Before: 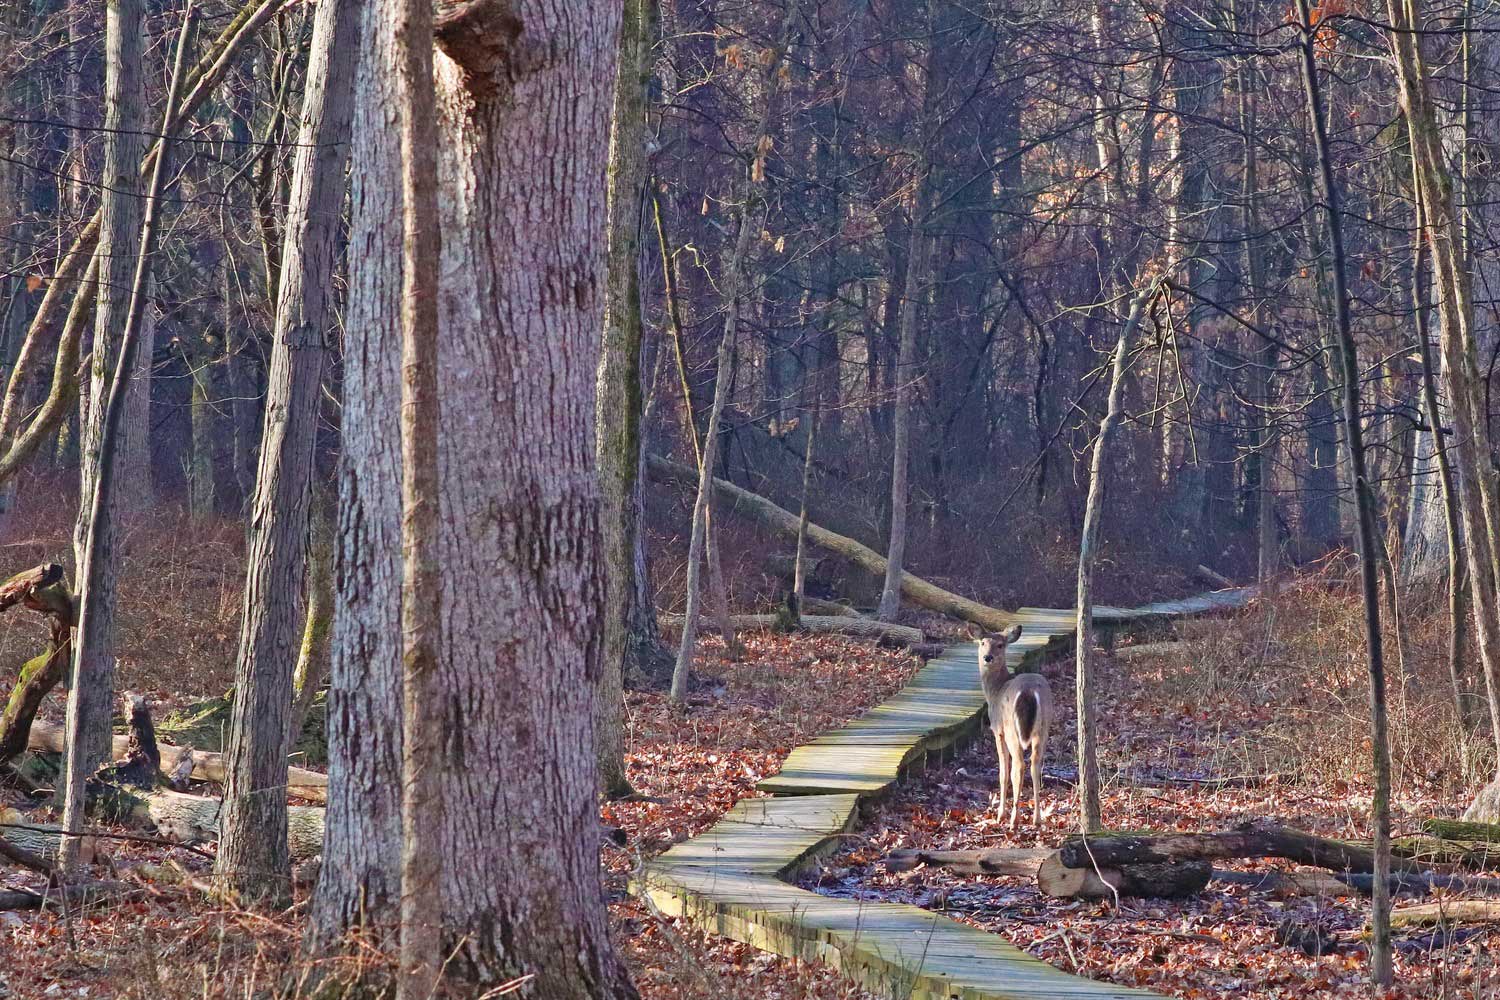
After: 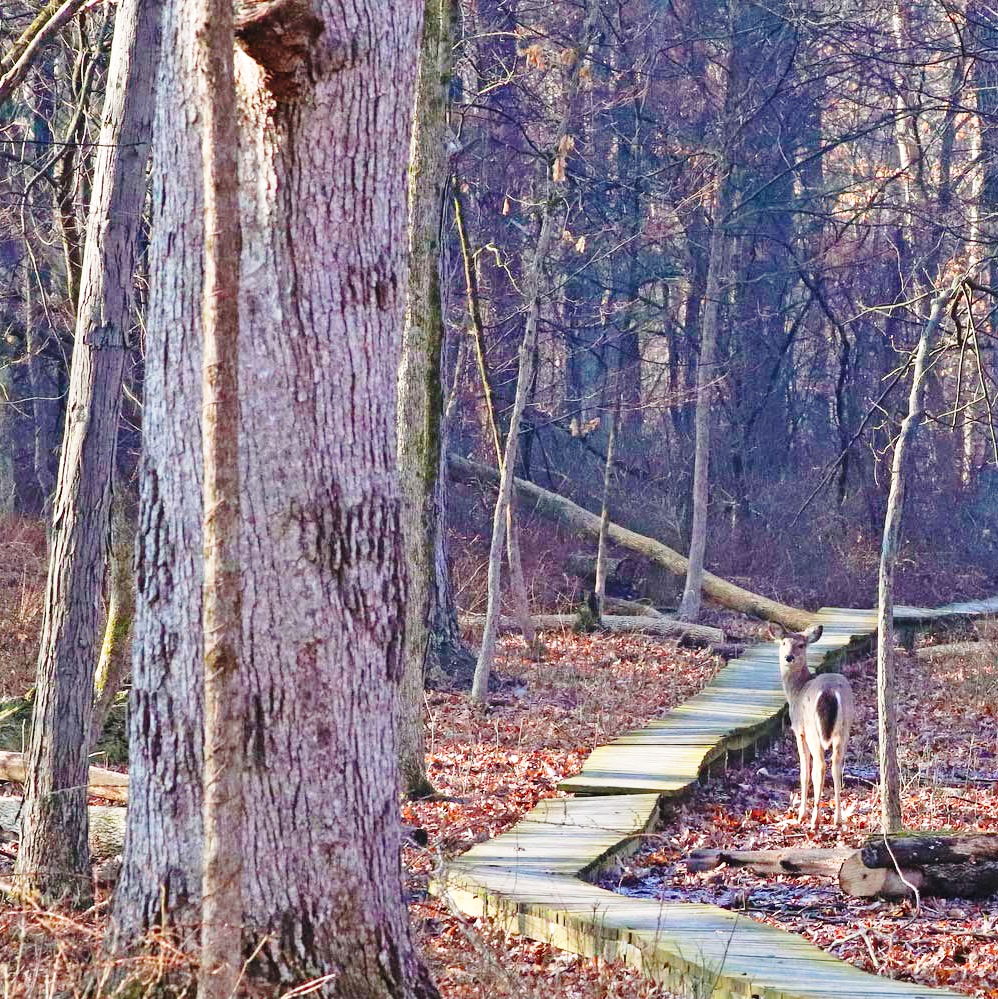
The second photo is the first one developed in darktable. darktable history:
crop and rotate: left 13.366%, right 20.04%
base curve: curves: ch0 [(0, 0) (0.028, 0.03) (0.121, 0.232) (0.46, 0.748) (0.859, 0.968) (1, 1)], preserve colors none
